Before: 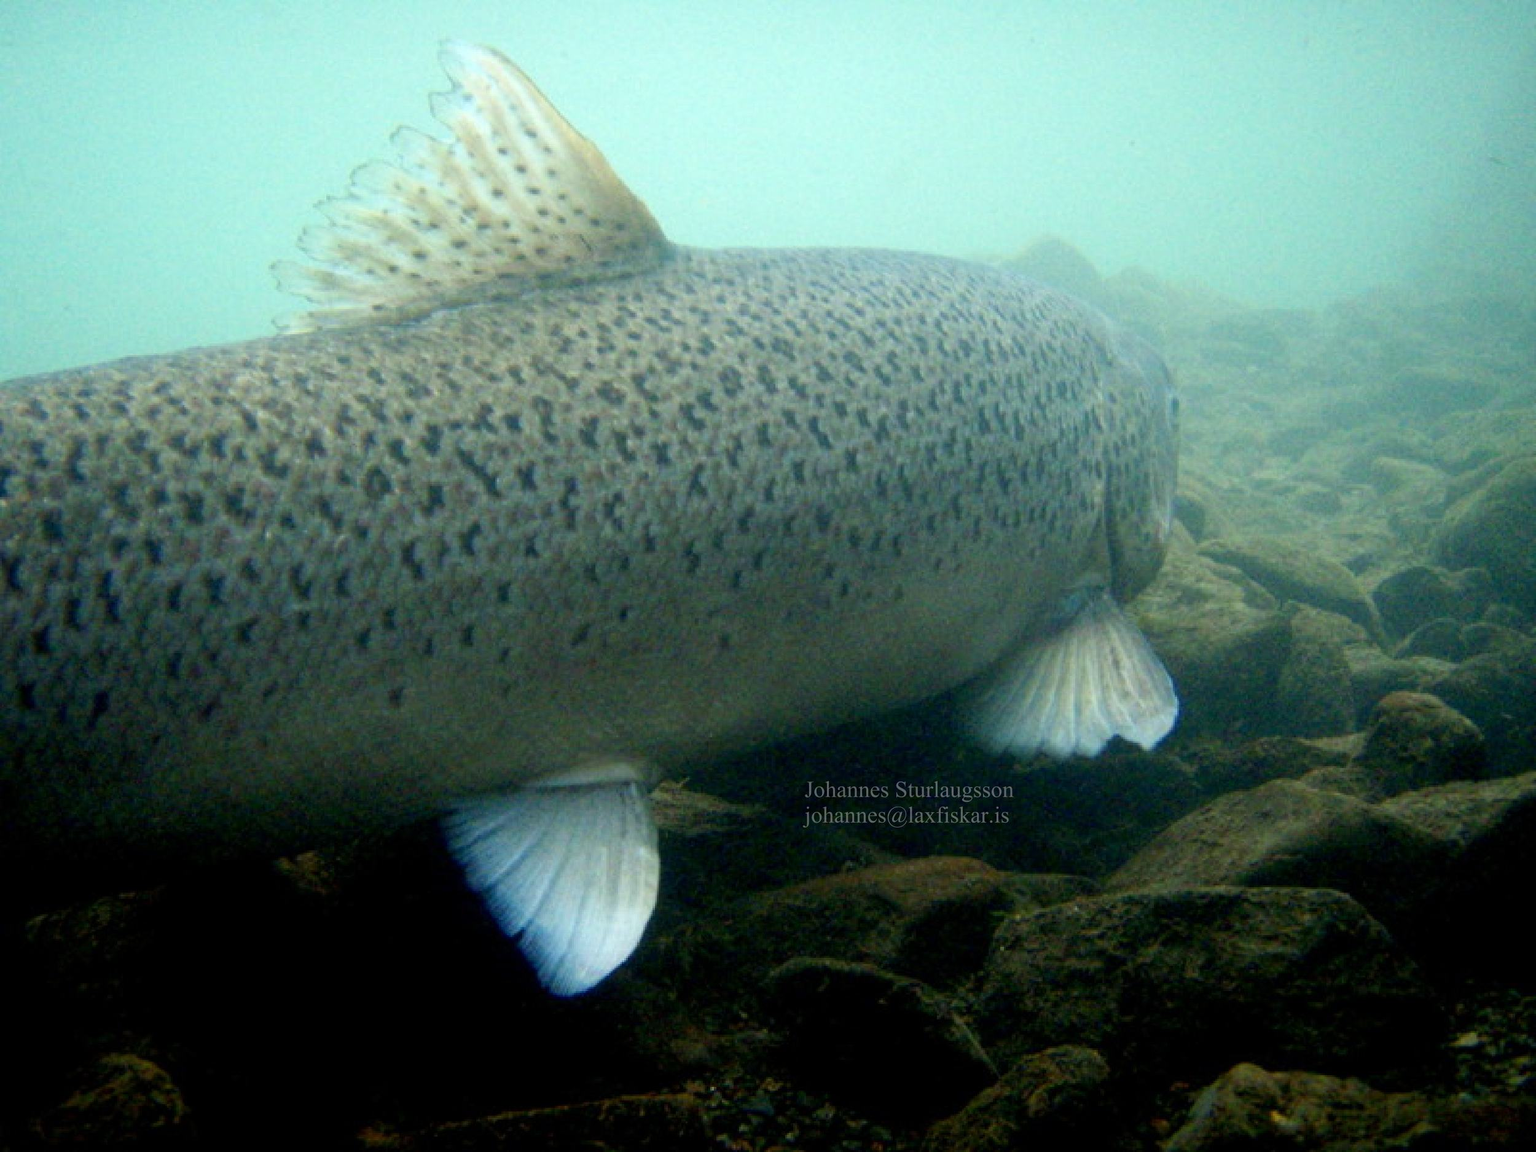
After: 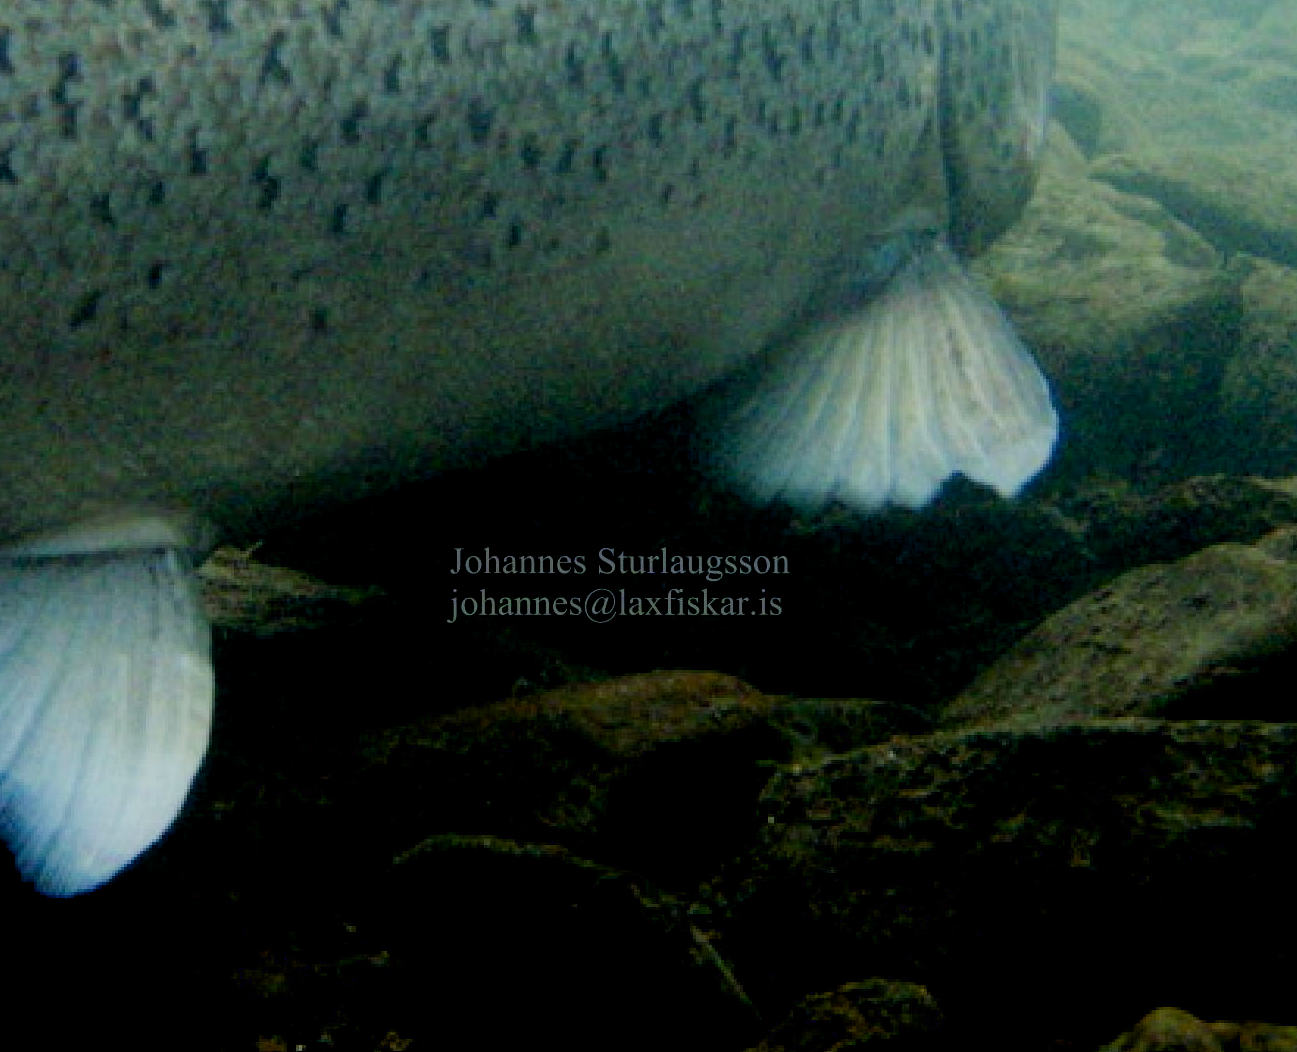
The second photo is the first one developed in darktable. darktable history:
crop: left 34.416%, top 38.642%, right 13.667%, bottom 5.251%
exposure: black level correction 0.009, compensate highlight preservation false
filmic rgb: black relative exposure -7.65 EV, white relative exposure 4.56 EV, hardness 3.61
